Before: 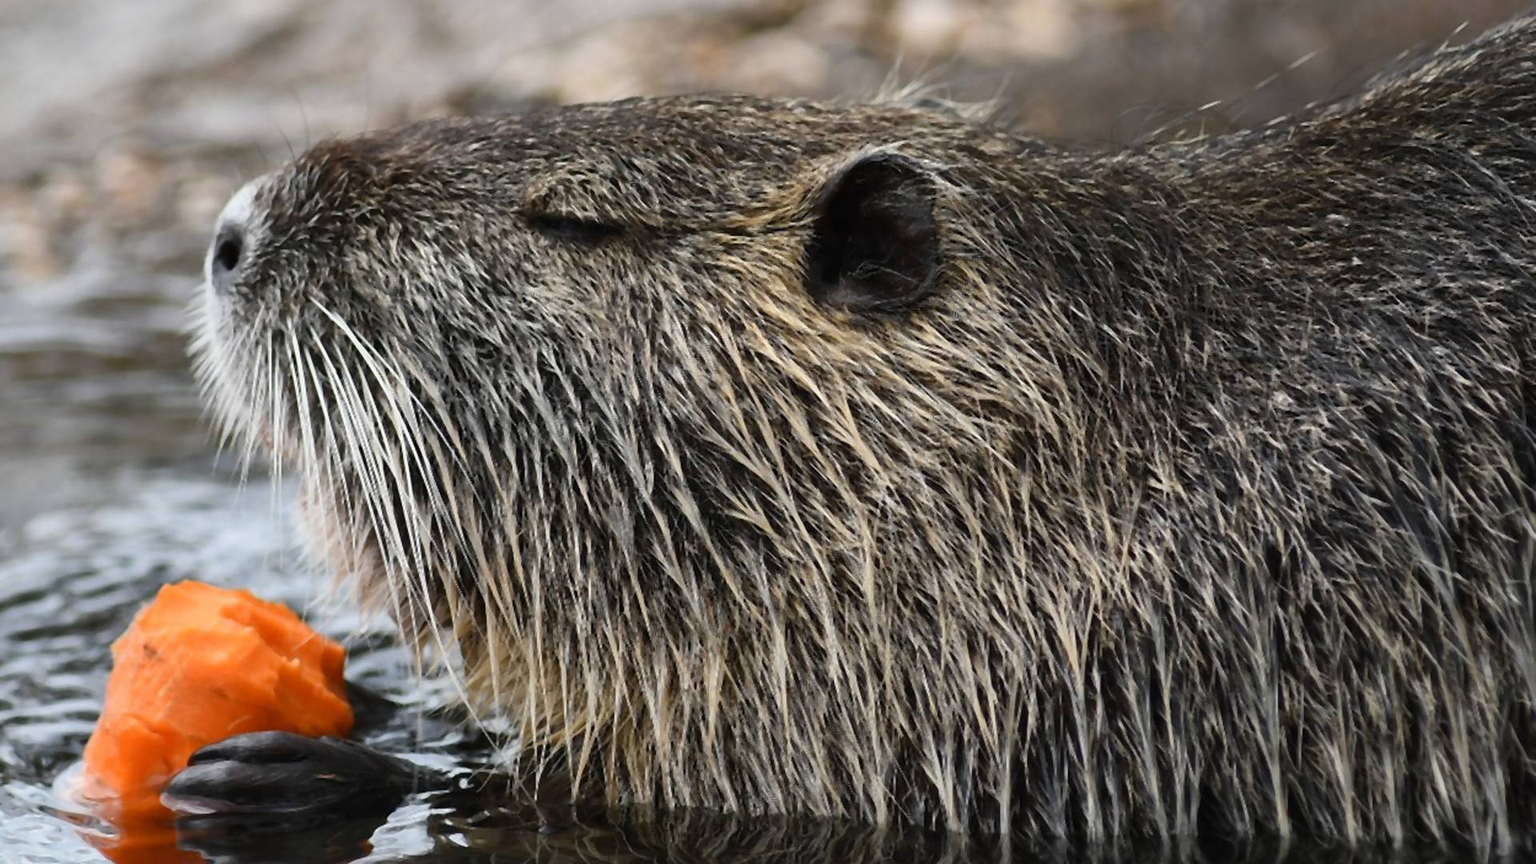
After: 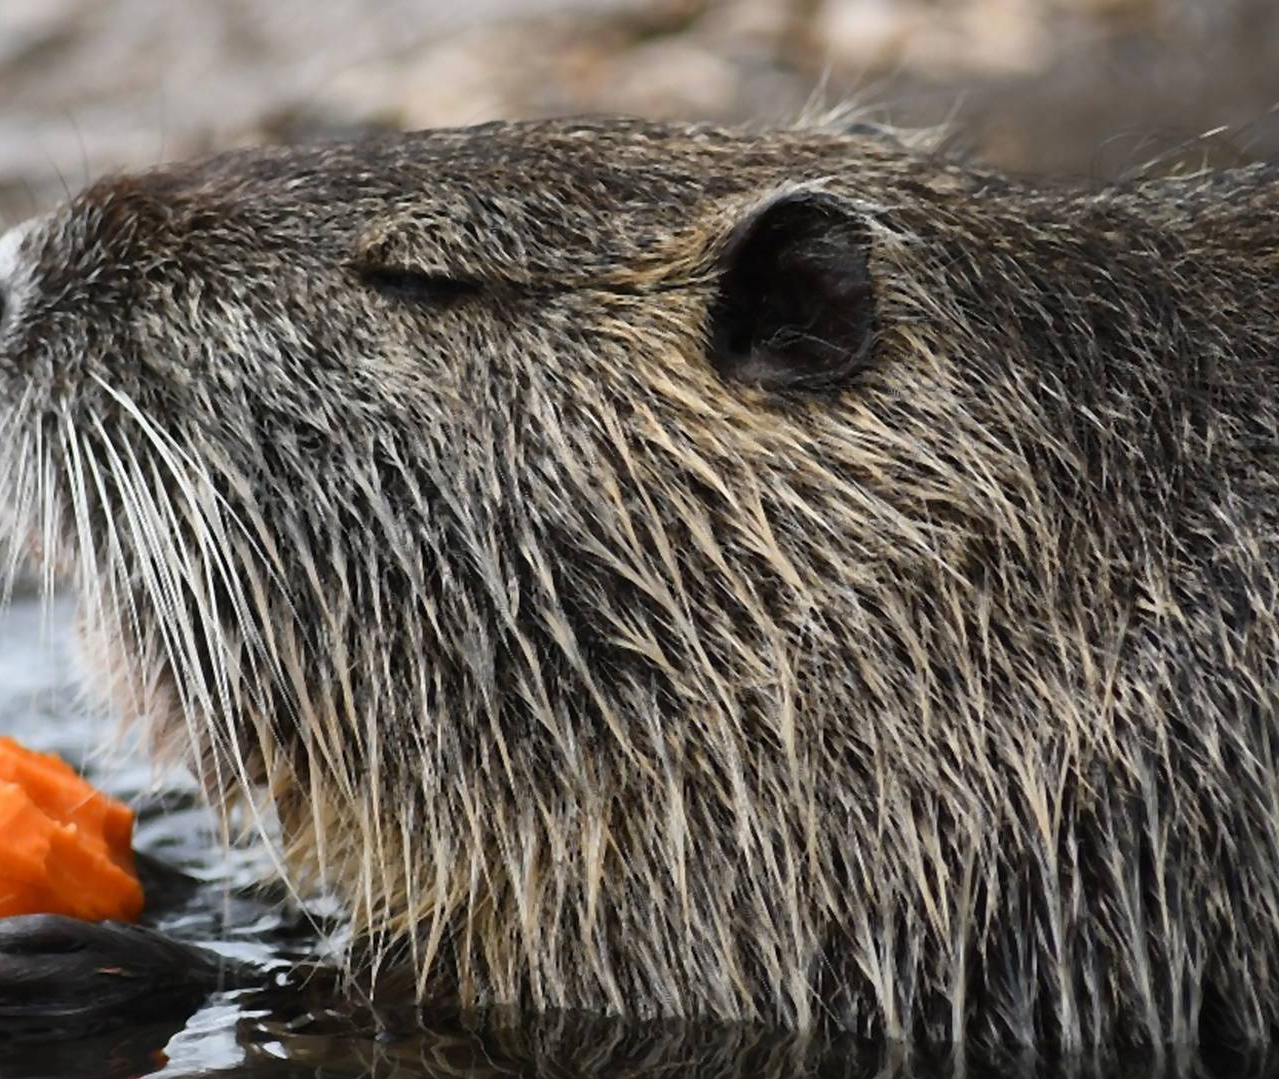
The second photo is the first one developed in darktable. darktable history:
crop and rotate: left 15.557%, right 17.794%
